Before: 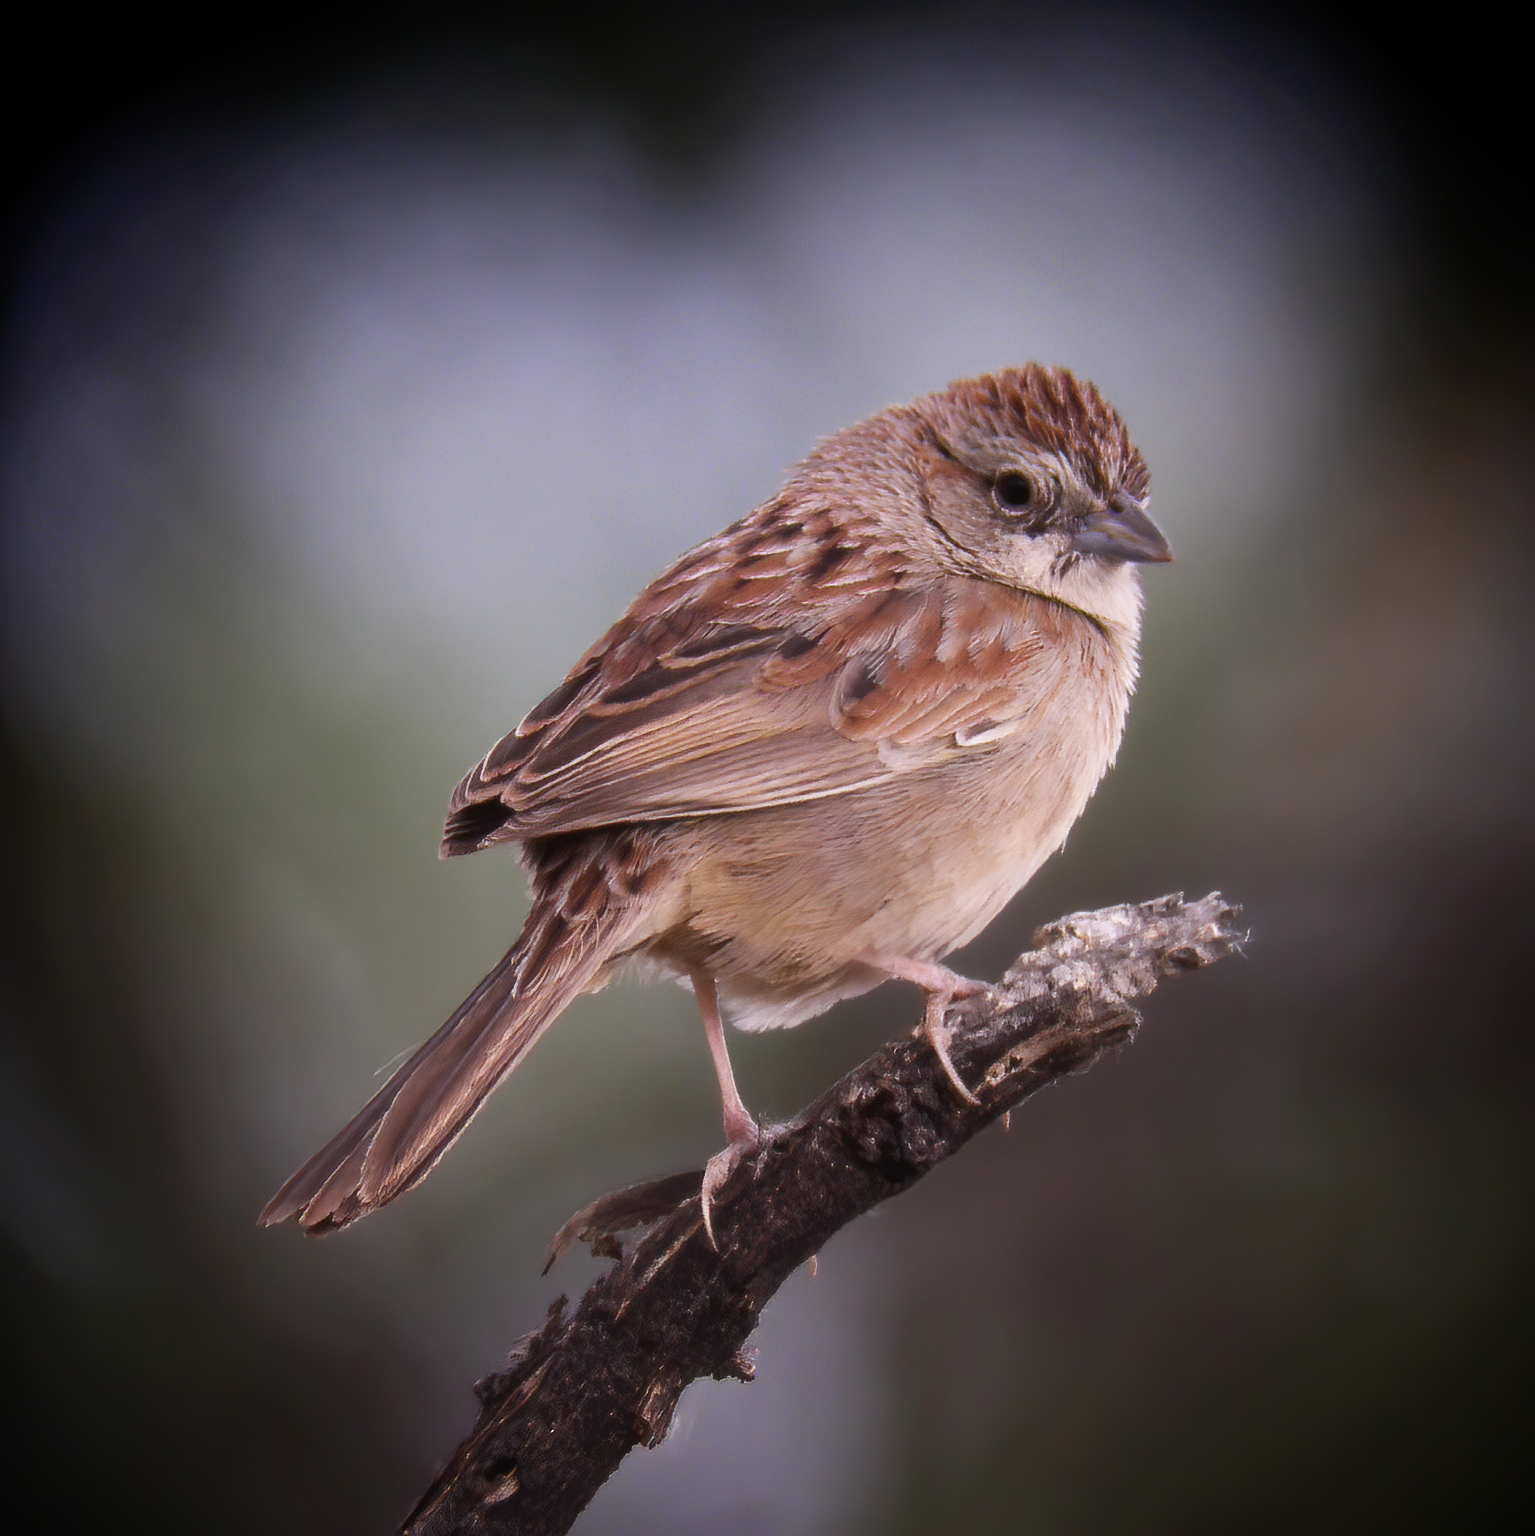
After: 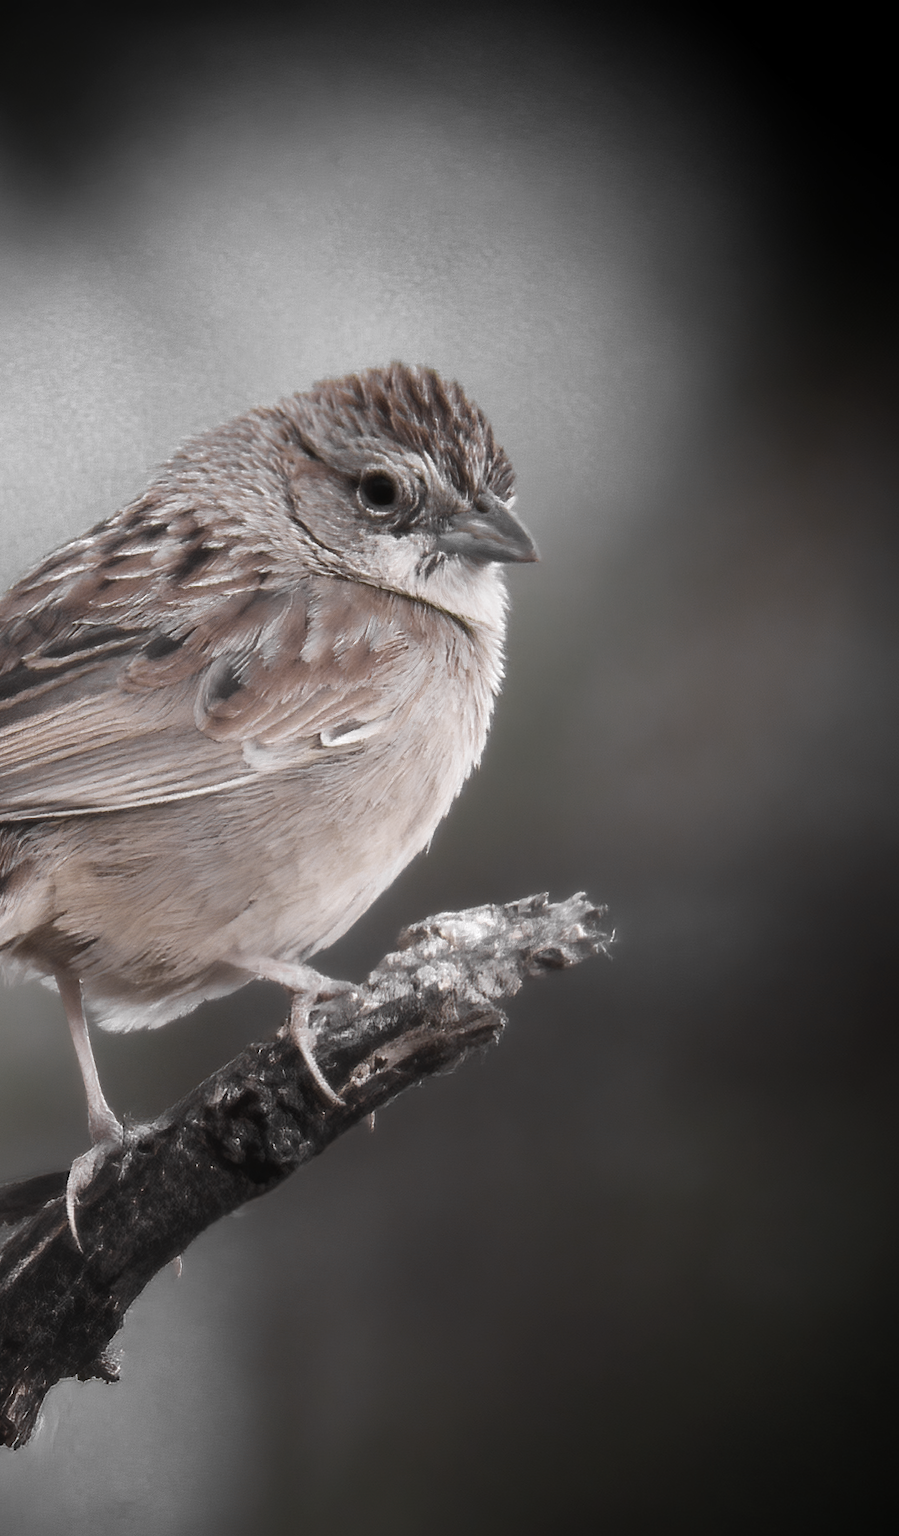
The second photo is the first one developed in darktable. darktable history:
color zones: curves: ch0 [(0, 0.613) (0.01, 0.613) (0.245, 0.448) (0.498, 0.529) (0.642, 0.665) (0.879, 0.777) (0.99, 0.613)]; ch1 [(0, 0.035) (0.121, 0.189) (0.259, 0.197) (0.415, 0.061) (0.589, 0.022) (0.732, 0.022) (0.857, 0.026) (0.991, 0.053)]
crop: left 41.402%
